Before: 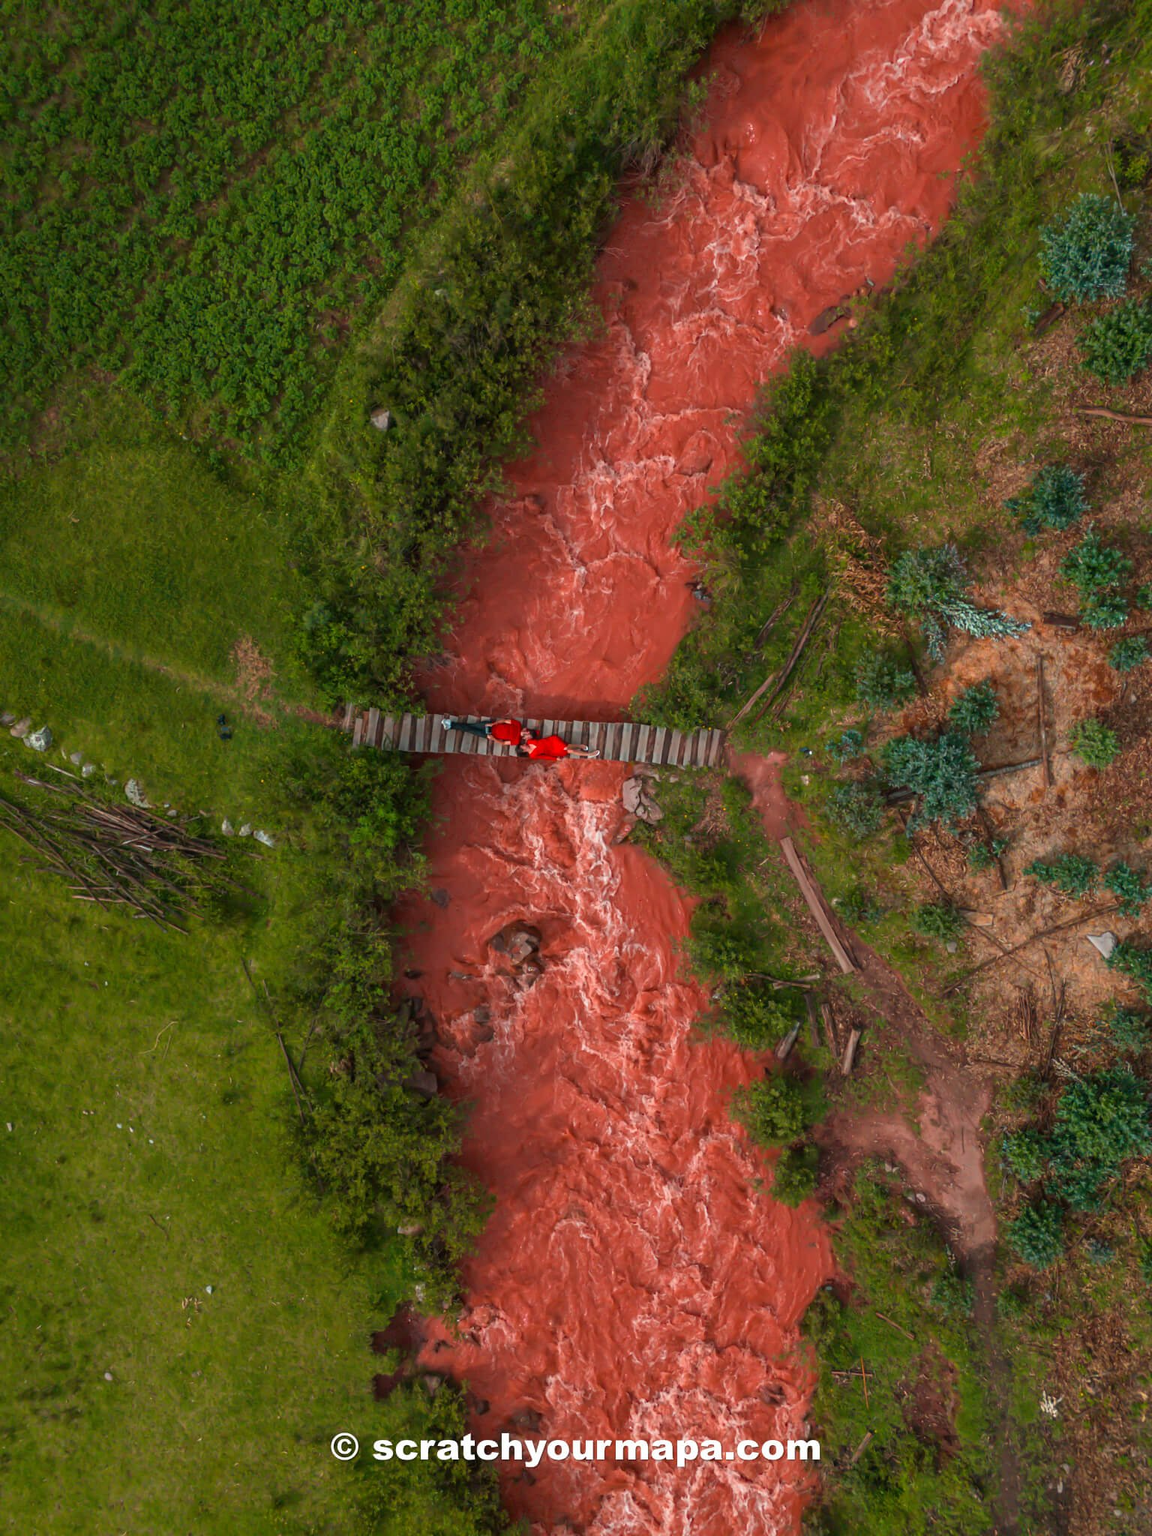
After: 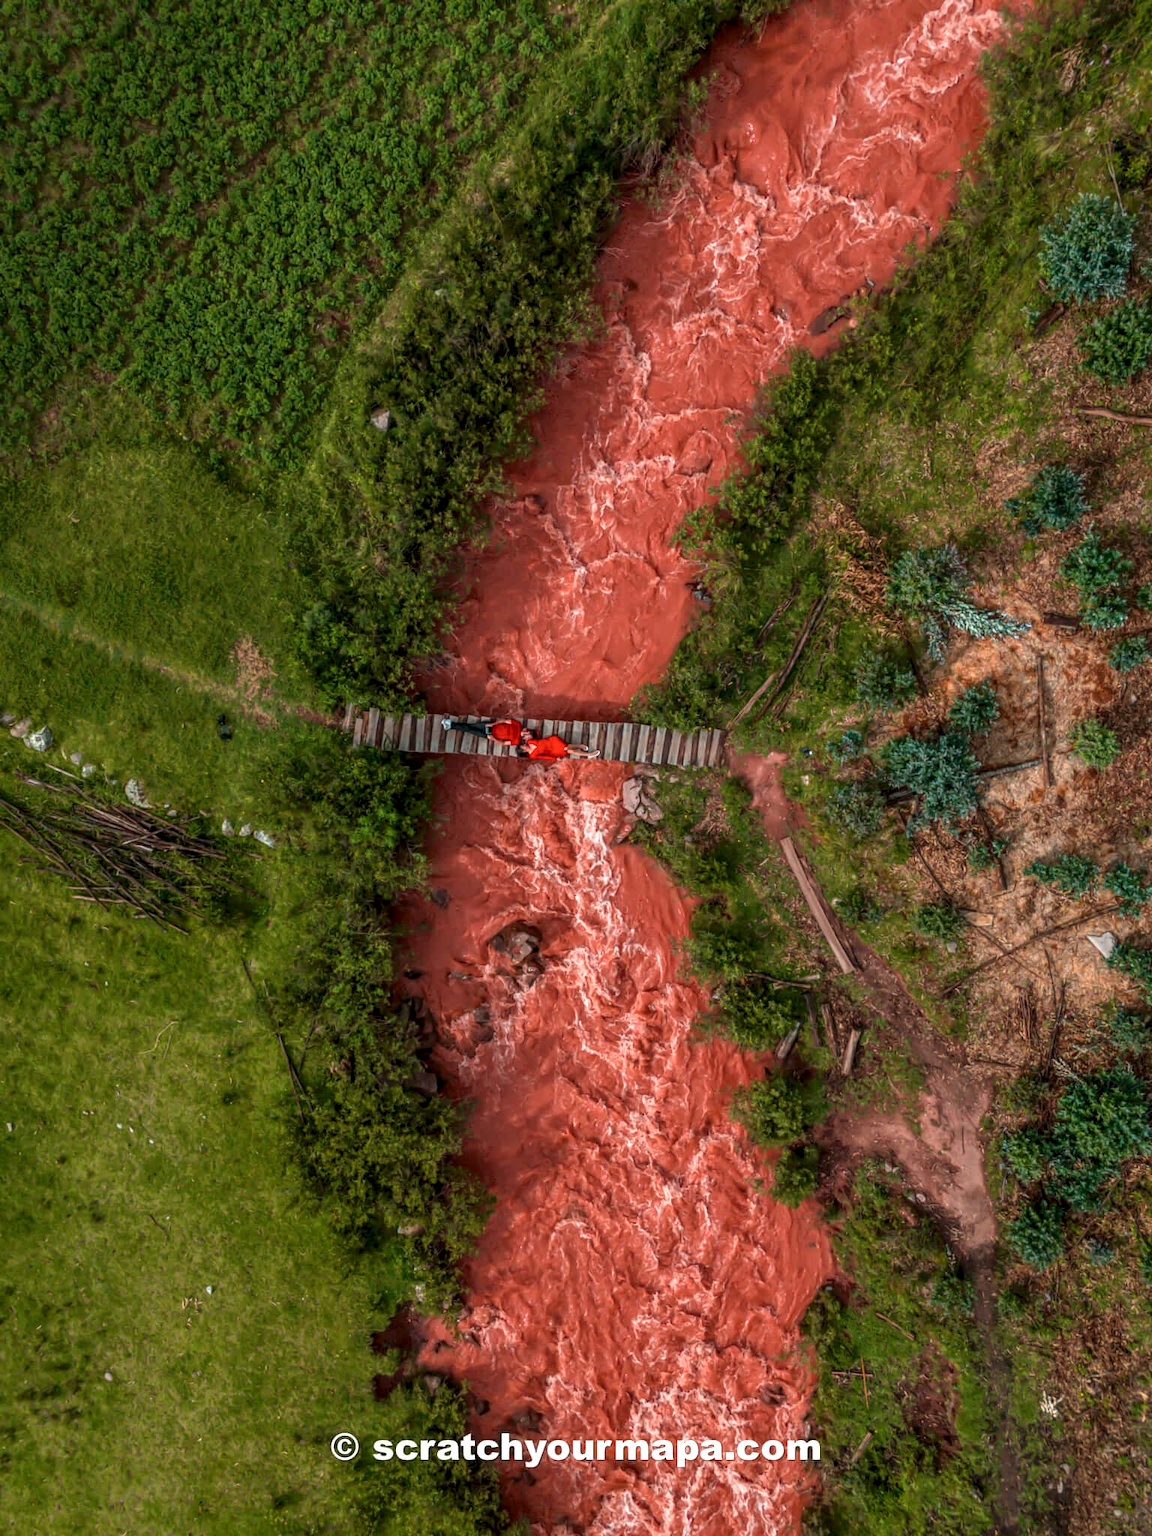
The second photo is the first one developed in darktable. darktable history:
local contrast: highlights 103%, shadows 97%, detail 199%, midtone range 0.2
